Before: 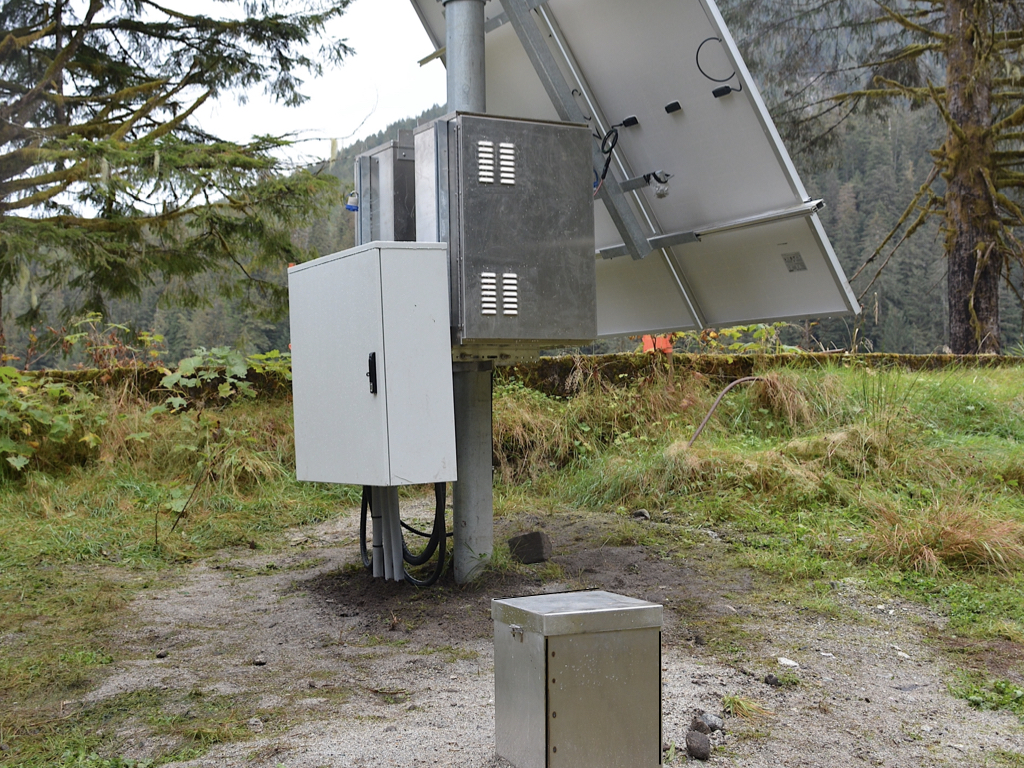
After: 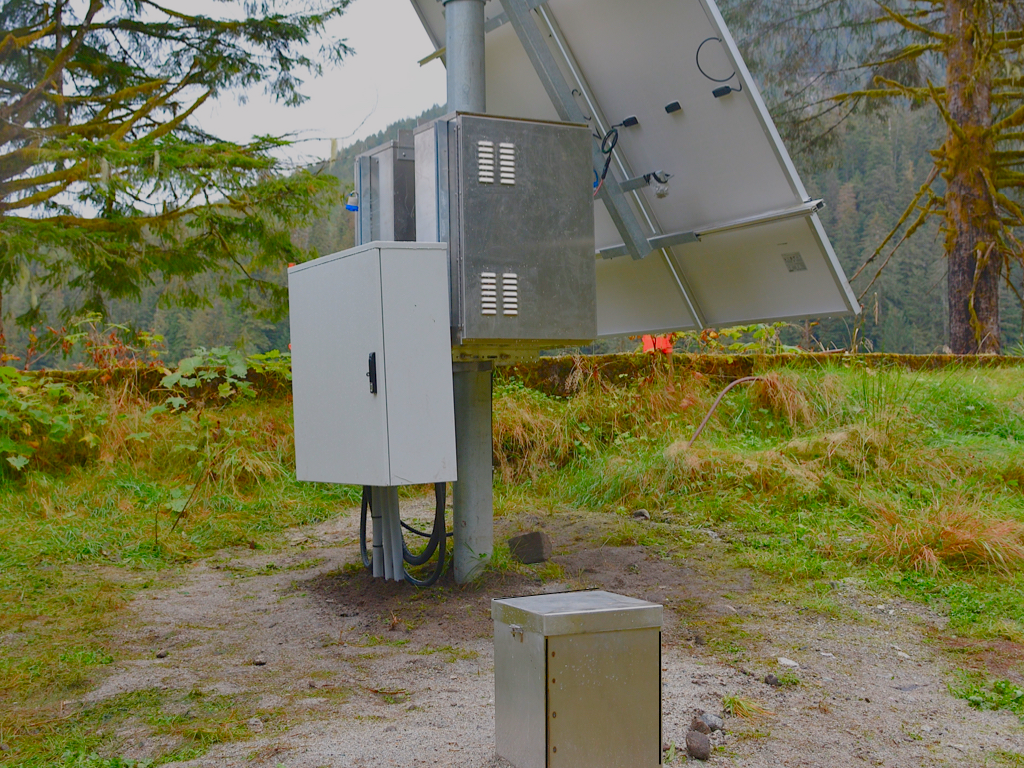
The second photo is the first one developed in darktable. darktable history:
color balance rgb: shadows lift › chroma 1%, shadows lift › hue 113°, highlights gain › chroma 0.2%, highlights gain › hue 333°, perceptual saturation grading › global saturation 20%, perceptual saturation grading › highlights -50%, perceptual saturation grading › shadows 25%, contrast -30%
contrast brightness saturation: brightness -0.02, saturation 0.35
